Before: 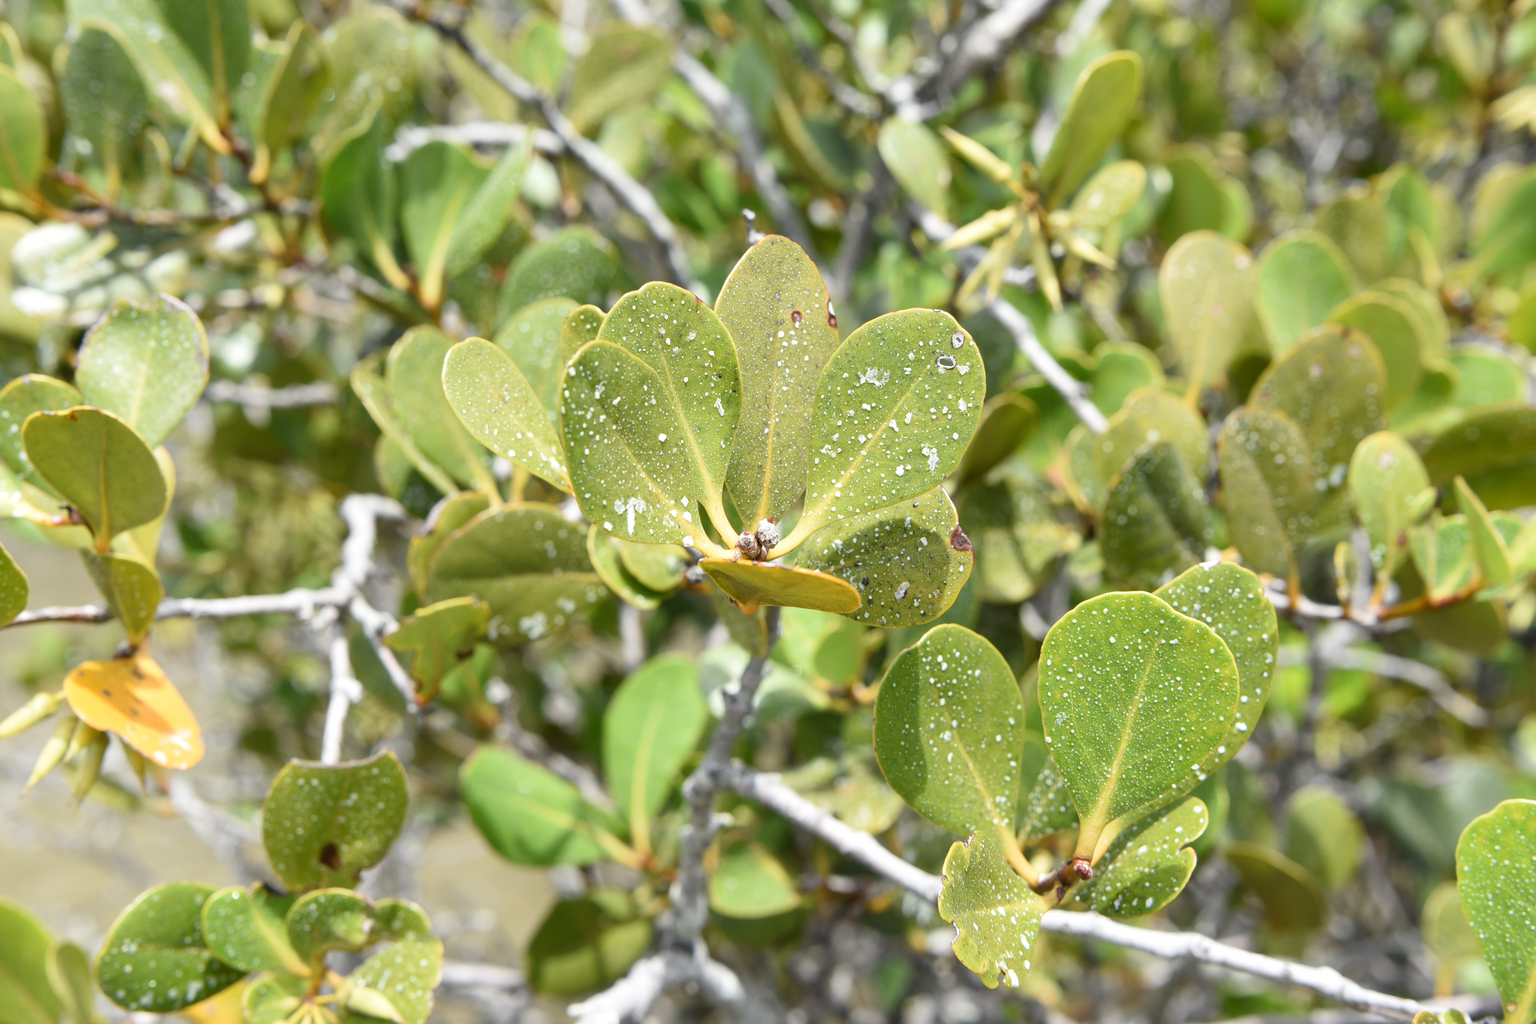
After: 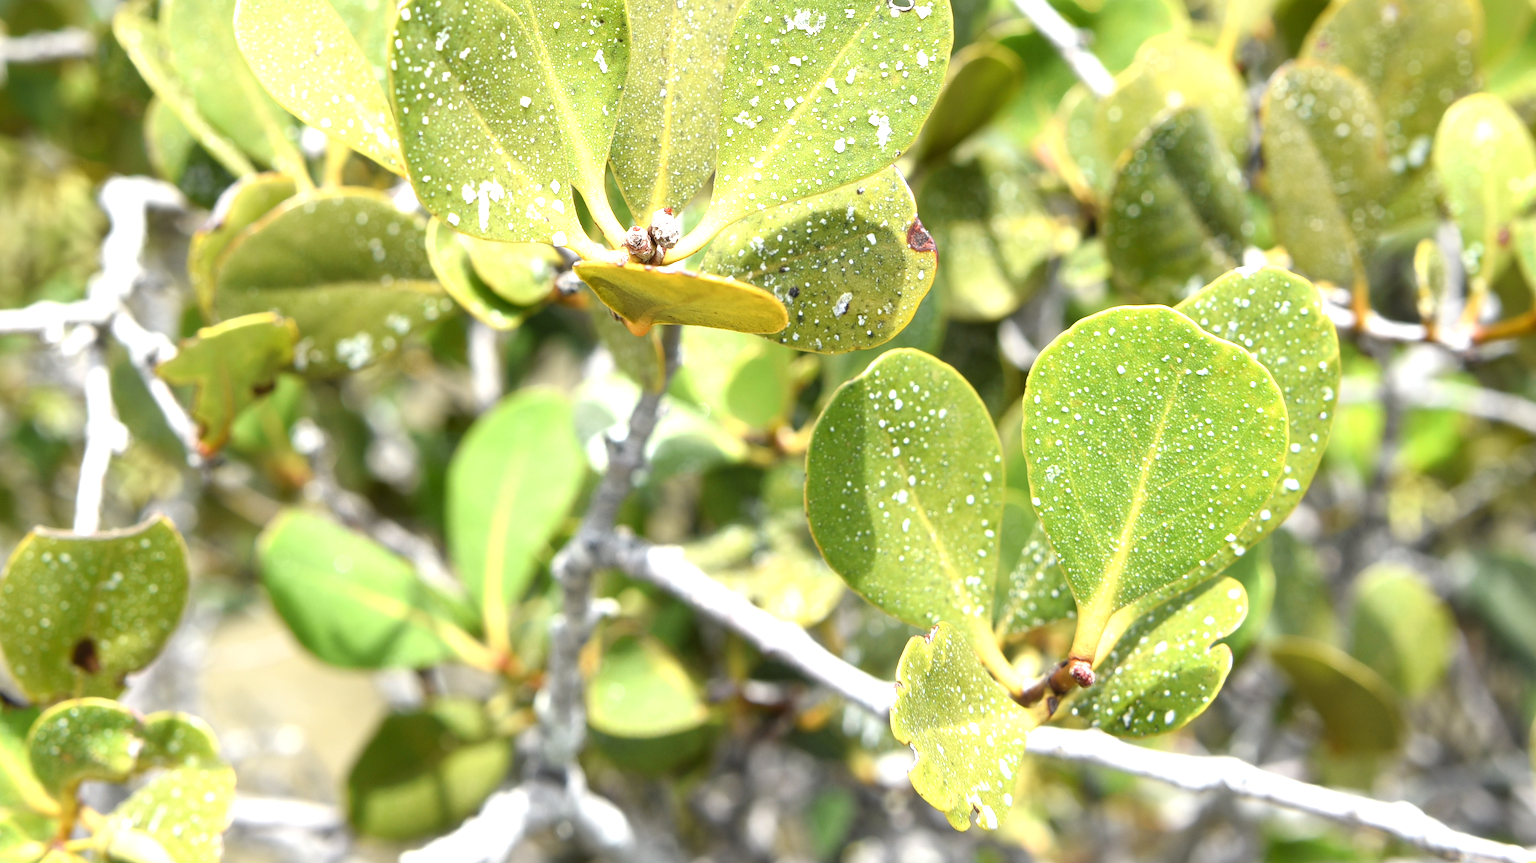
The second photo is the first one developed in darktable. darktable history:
crop and rotate: left 17.32%, top 35.282%, right 7.095%, bottom 0.974%
tone equalizer: -8 EV -0.774 EV, -7 EV -0.666 EV, -6 EV -0.61 EV, -5 EV -0.407 EV, -3 EV 0.403 EV, -2 EV 0.6 EV, -1 EV 0.7 EV, +0 EV 0.729 EV
